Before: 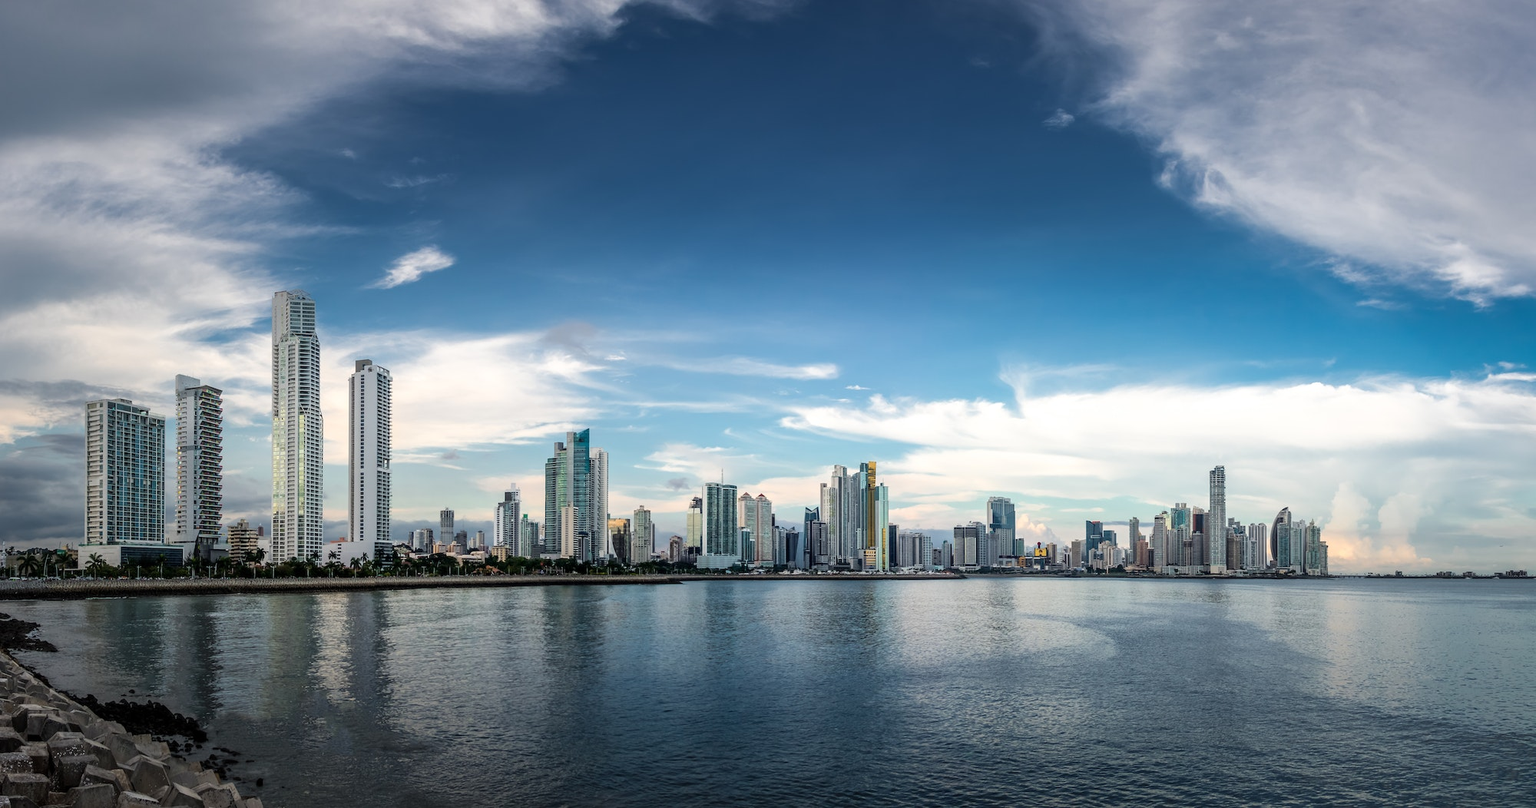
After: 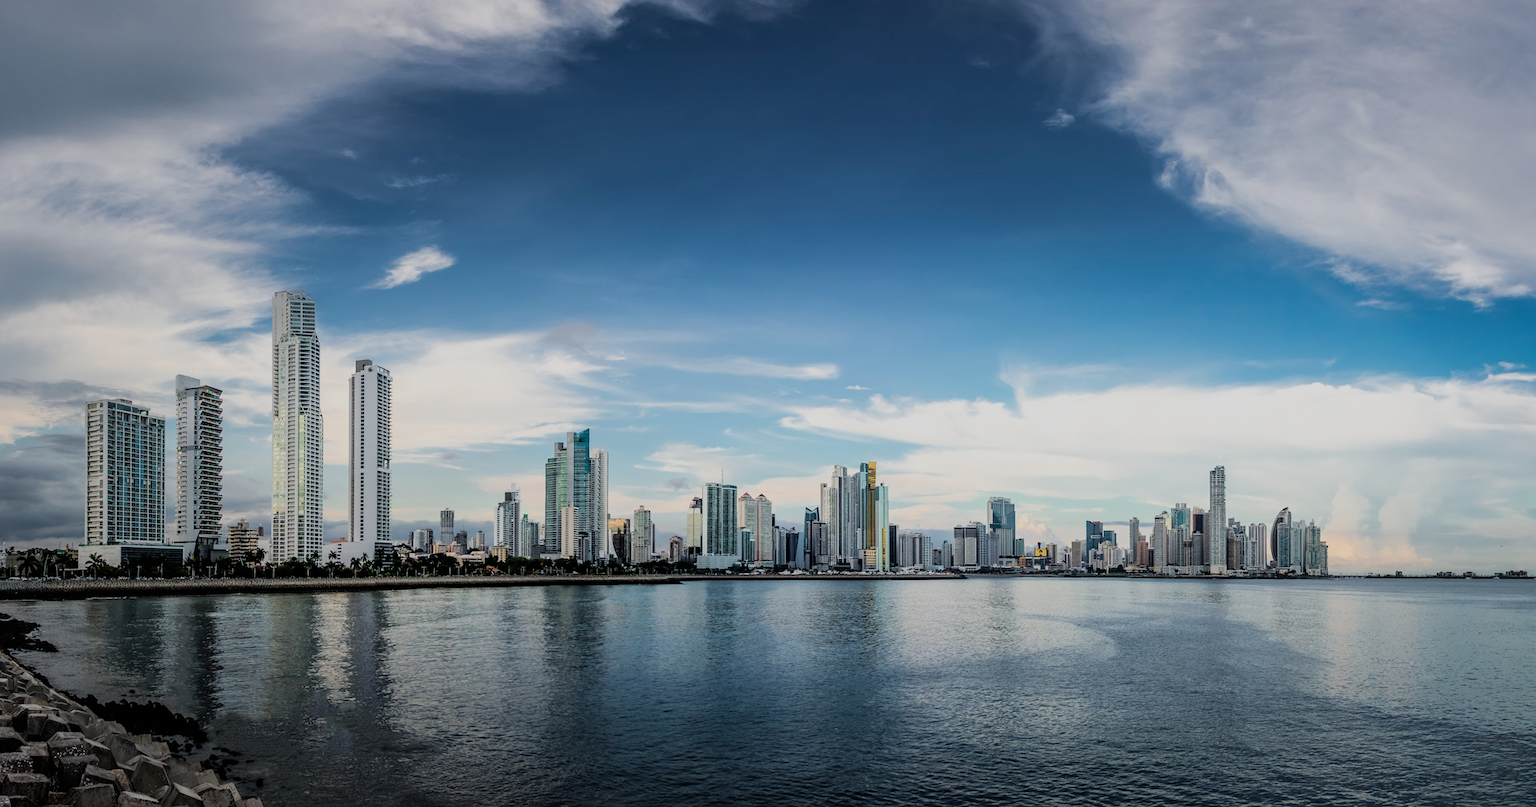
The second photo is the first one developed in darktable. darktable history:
filmic rgb: black relative exposure -7.65 EV, white relative exposure 4.56 EV, threshold 5.98 EV, hardness 3.61, contrast 1.054, enable highlight reconstruction true
